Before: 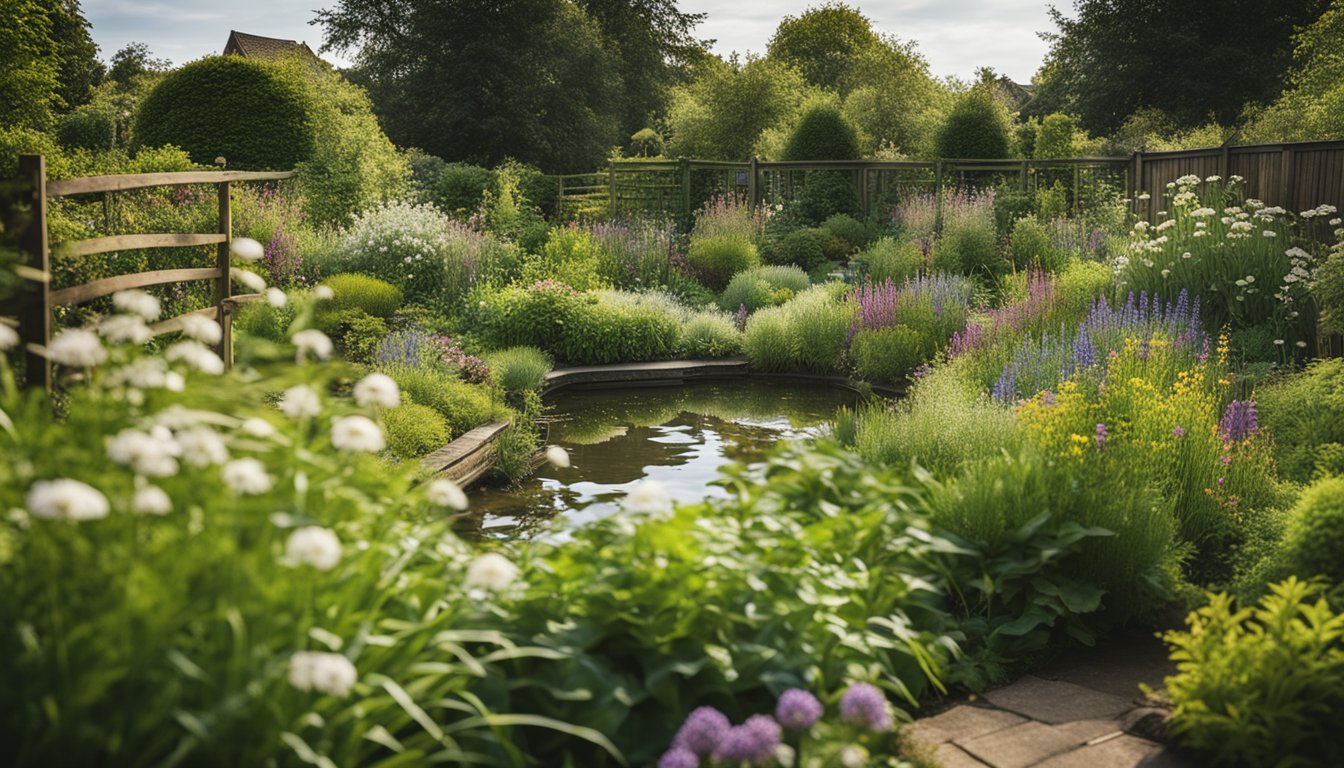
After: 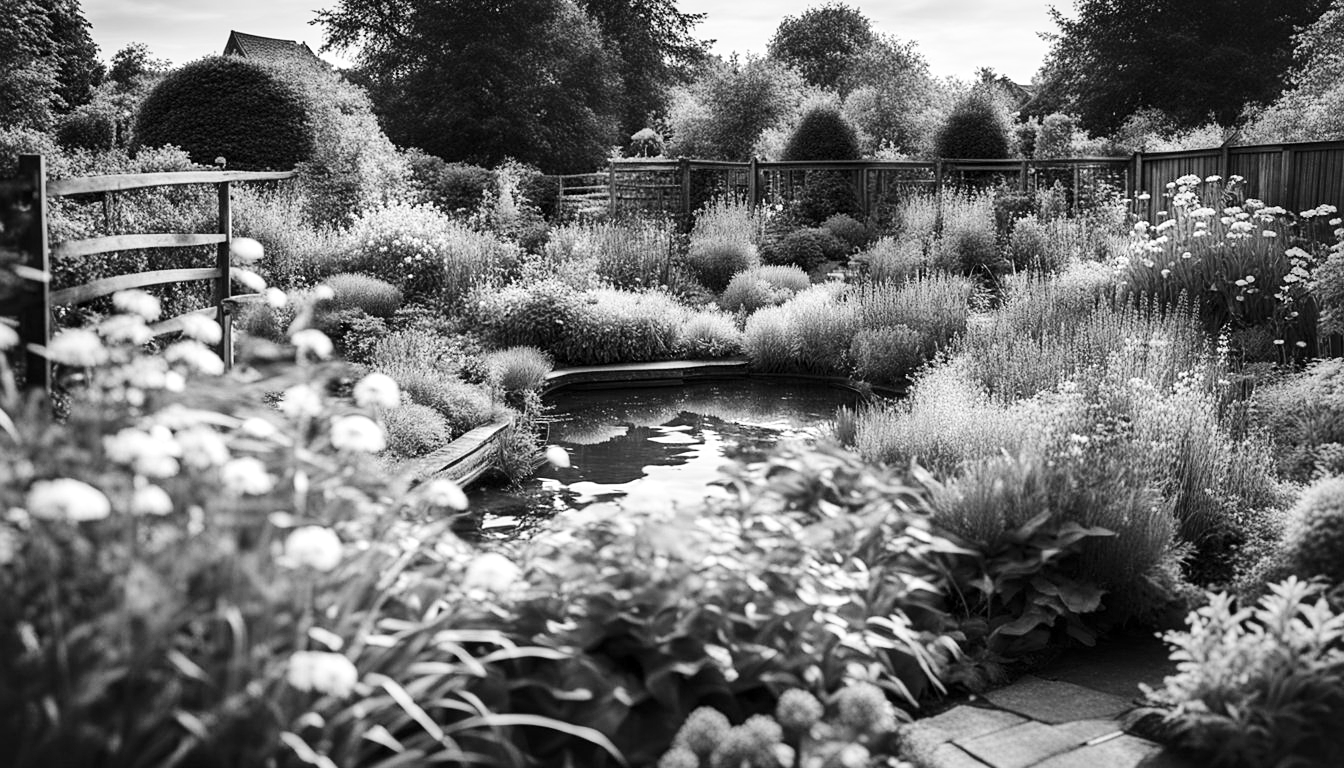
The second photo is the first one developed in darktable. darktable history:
color correction: highlights a* 10.32, highlights b* 14.66, shadows a* -9.59, shadows b* -15.02
local contrast: mode bilateral grid, contrast 25, coarseness 60, detail 151%, midtone range 0.2
base curve: curves: ch0 [(0, 0) (0.032, 0.025) (0.121, 0.166) (0.206, 0.329) (0.605, 0.79) (1, 1)], preserve colors none
shadows and highlights: low approximation 0.01, soften with gaussian
sharpen: amount 0.2
monochrome: a -6.99, b 35.61, size 1.4
